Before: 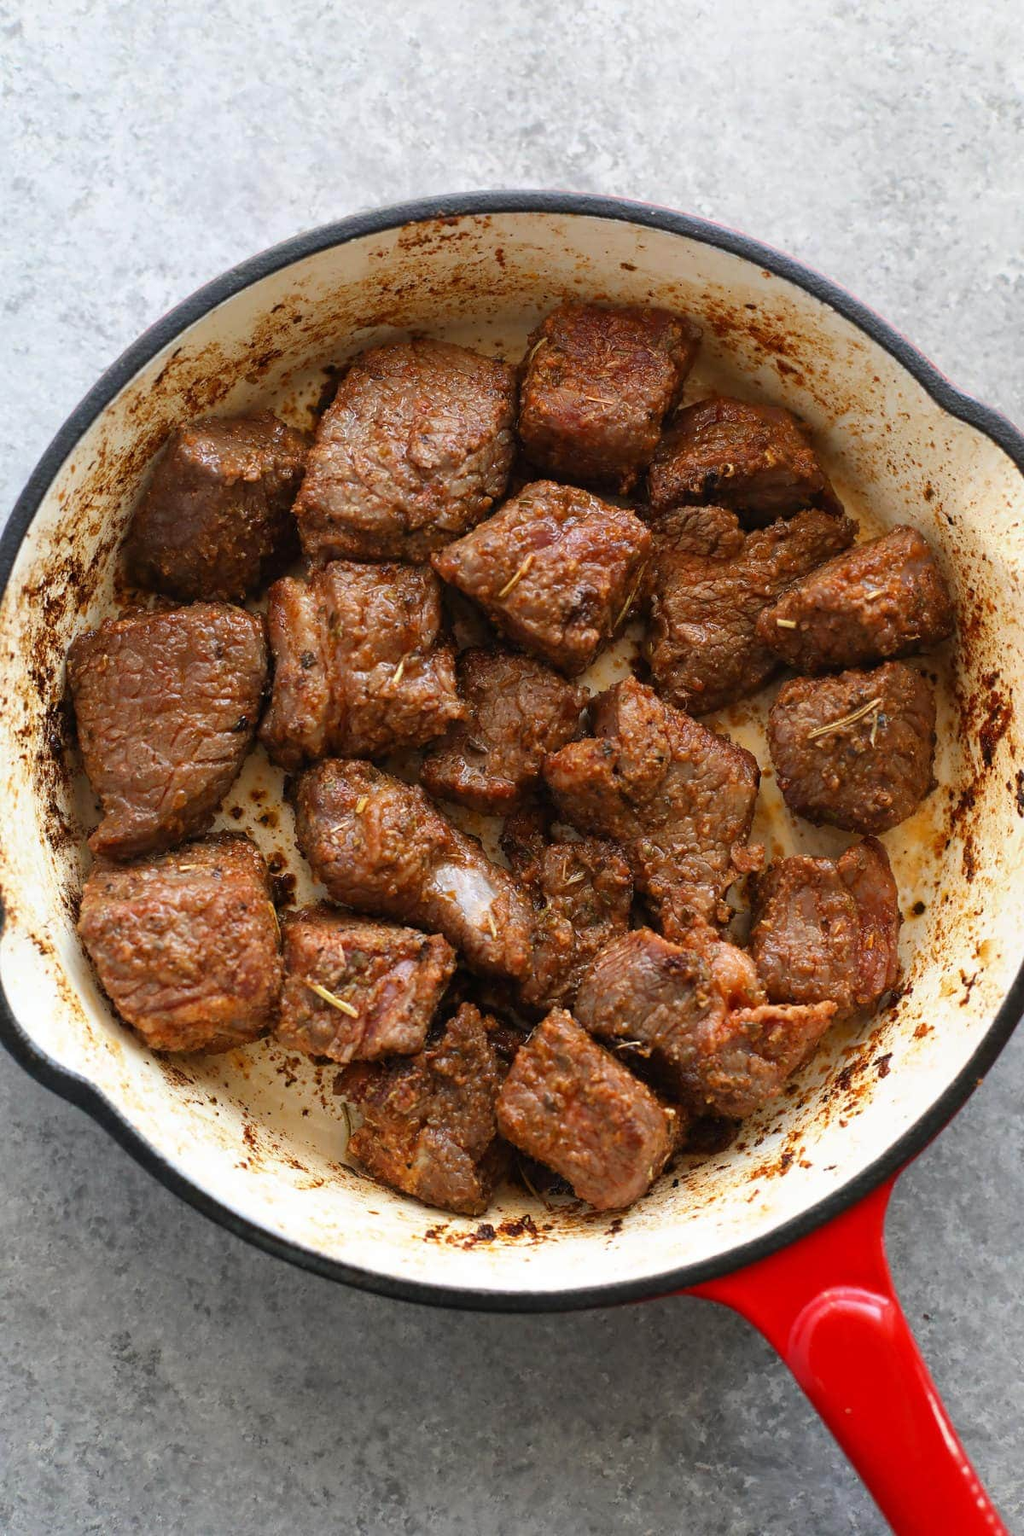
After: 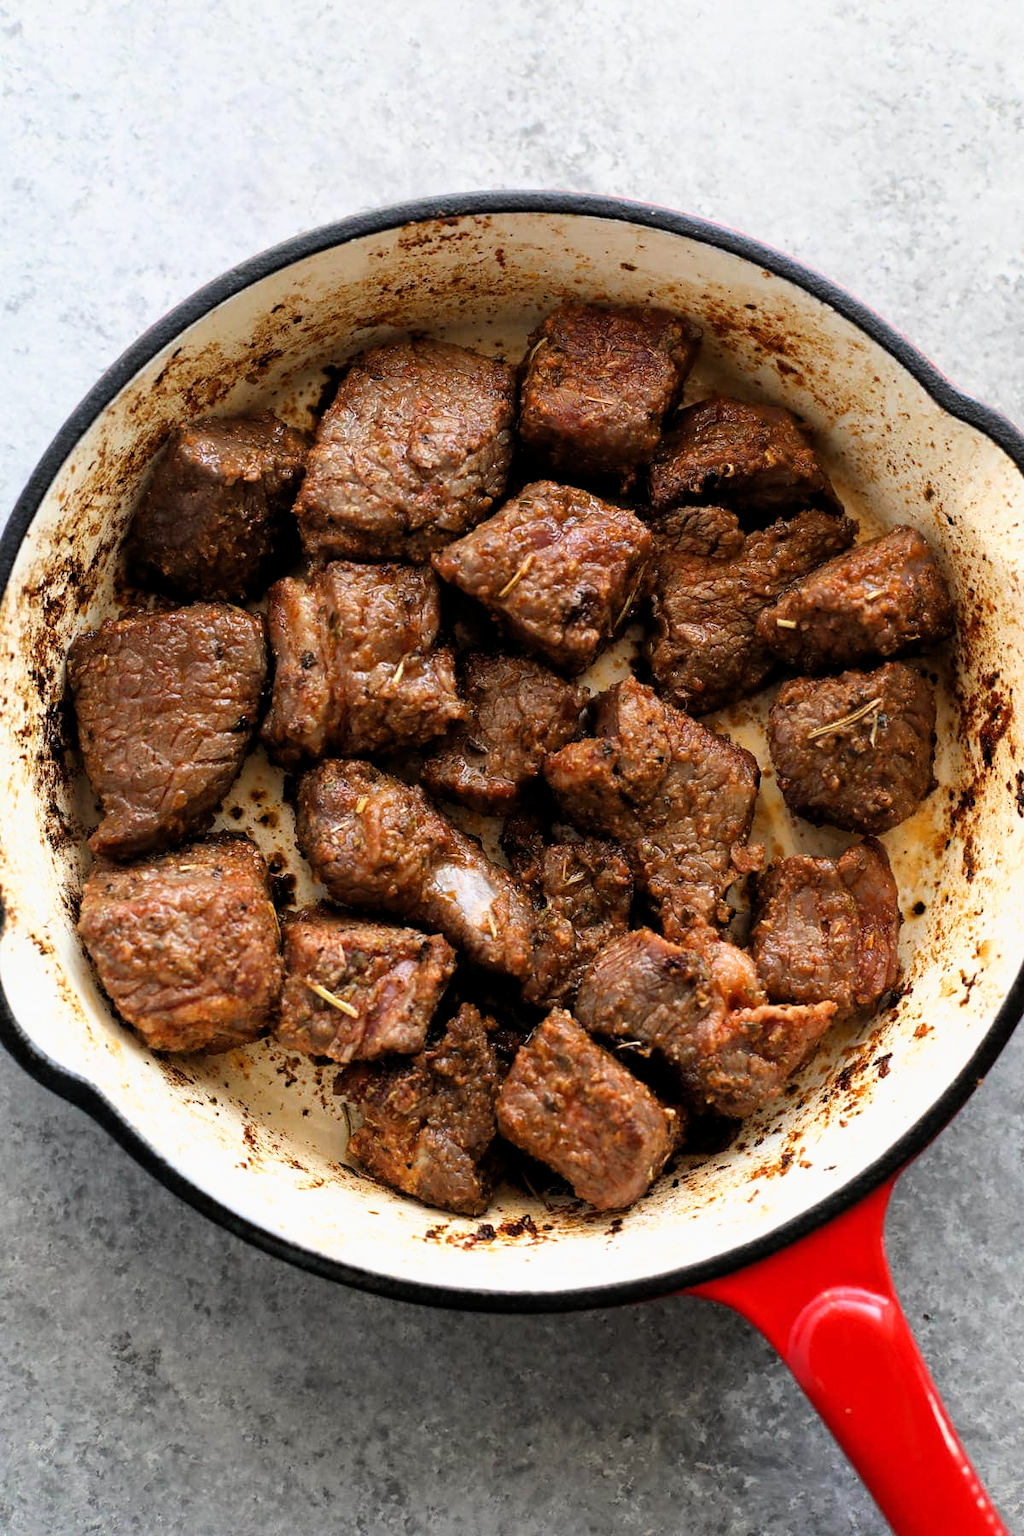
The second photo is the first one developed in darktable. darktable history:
filmic rgb: black relative exposure -8.73 EV, white relative exposure 2.71 EV, target black luminance 0%, hardness 6.26, latitude 76.62%, contrast 1.327, shadows ↔ highlights balance -0.317%, color science v5 (2021), contrast in shadows safe, contrast in highlights safe
